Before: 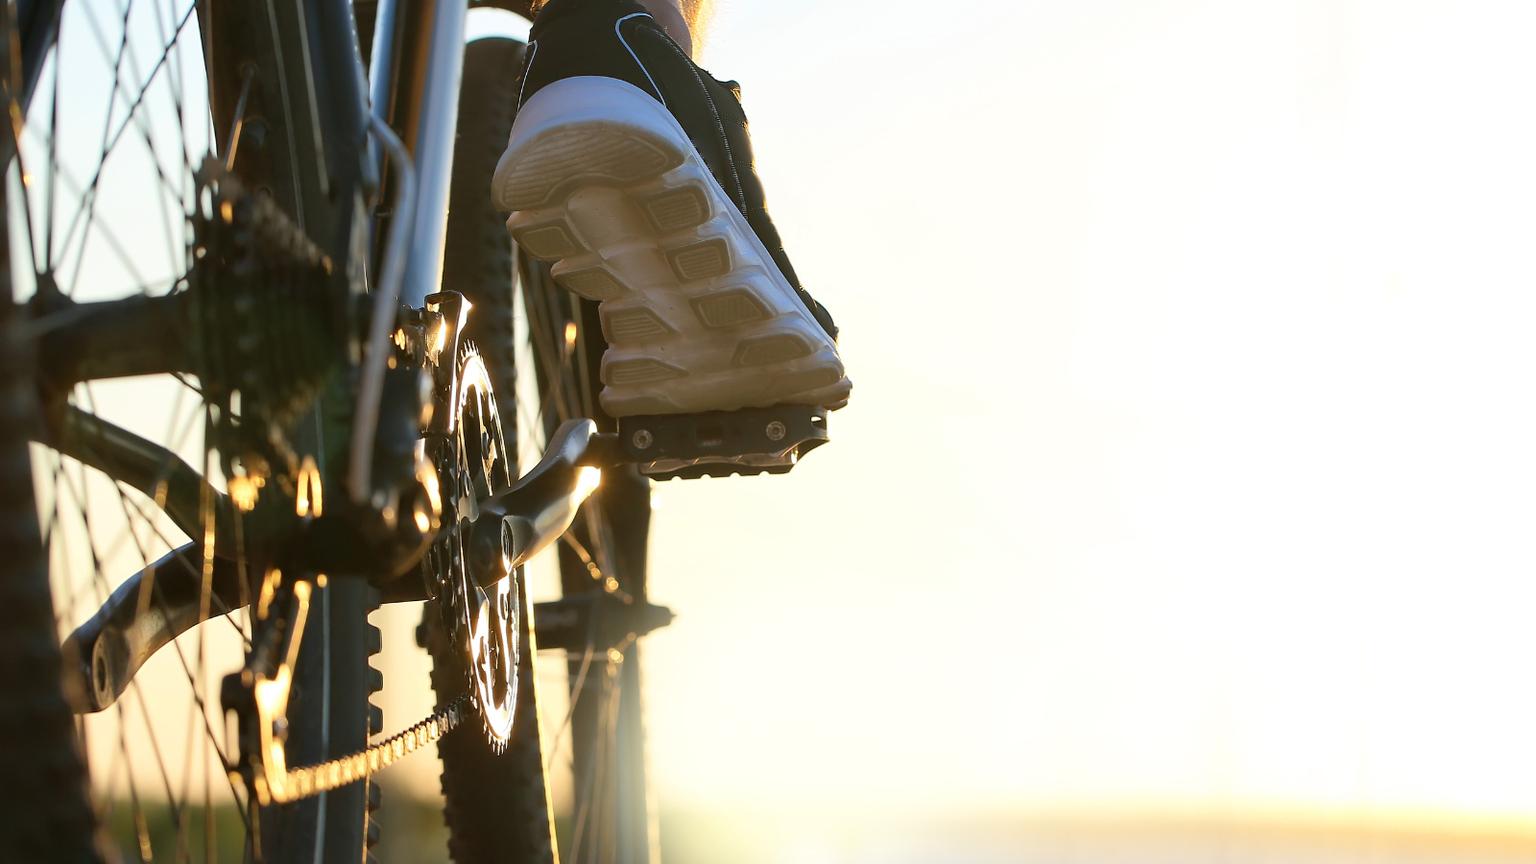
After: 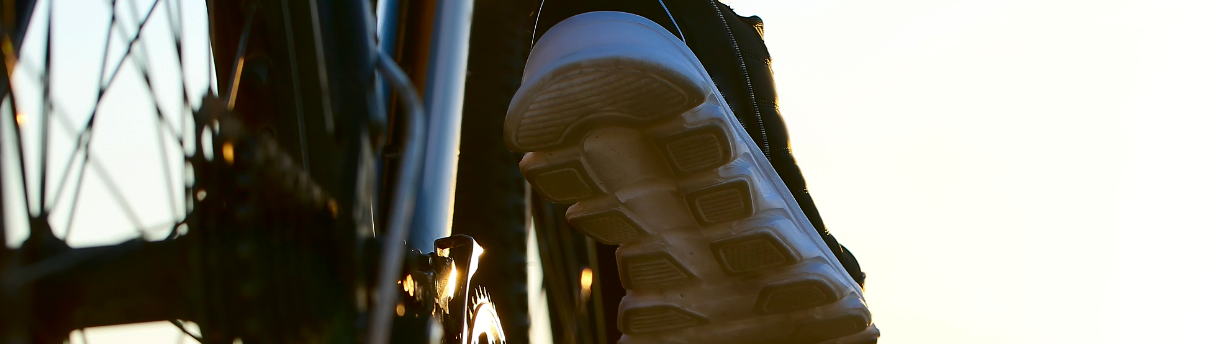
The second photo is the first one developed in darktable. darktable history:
crop: left 0.542%, top 7.642%, right 23.432%, bottom 54.094%
tone equalizer: edges refinement/feathering 500, mask exposure compensation -1.57 EV, preserve details no
contrast brightness saturation: contrast 0.131, brightness -0.242, saturation 0.147
